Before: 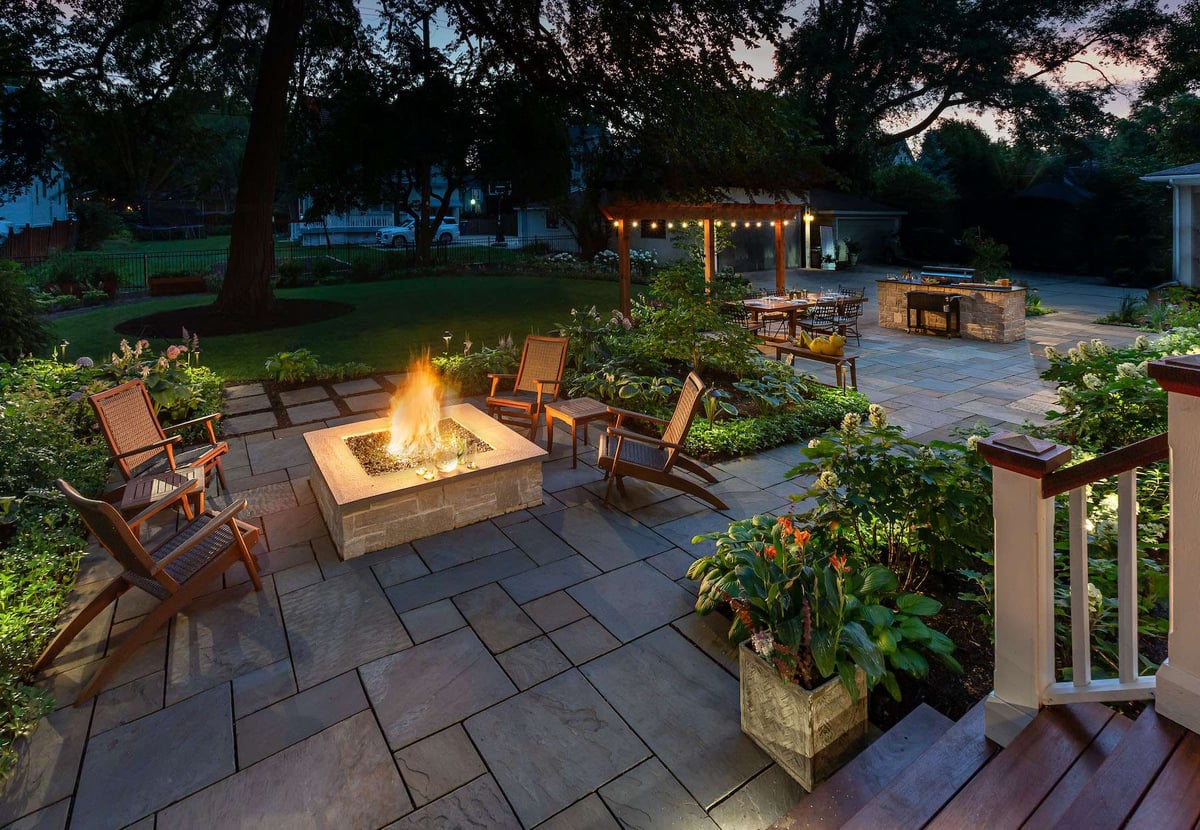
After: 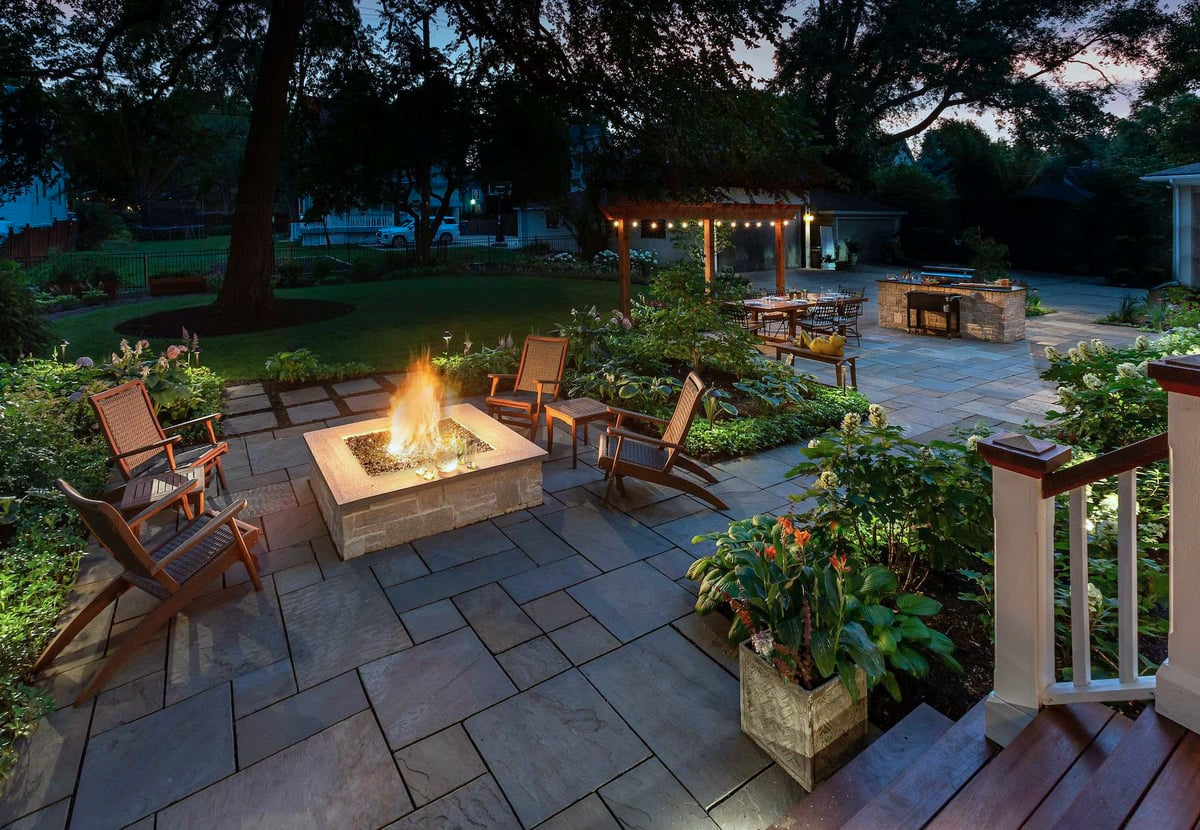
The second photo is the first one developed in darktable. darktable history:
color correction: highlights a* -4.01, highlights b* -11.03
